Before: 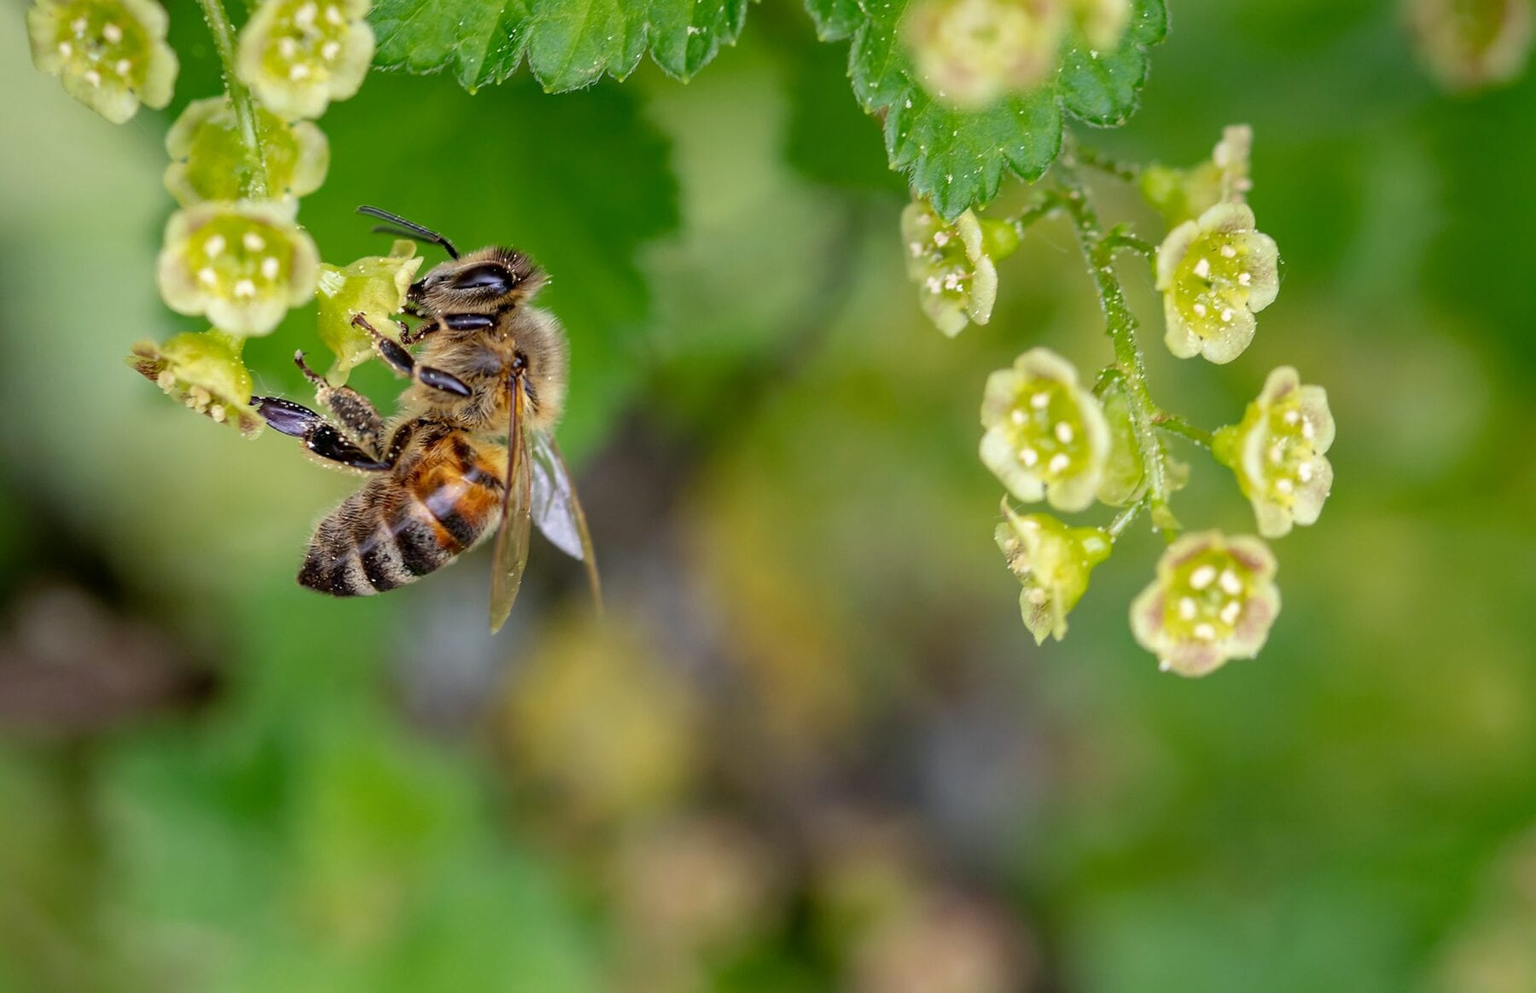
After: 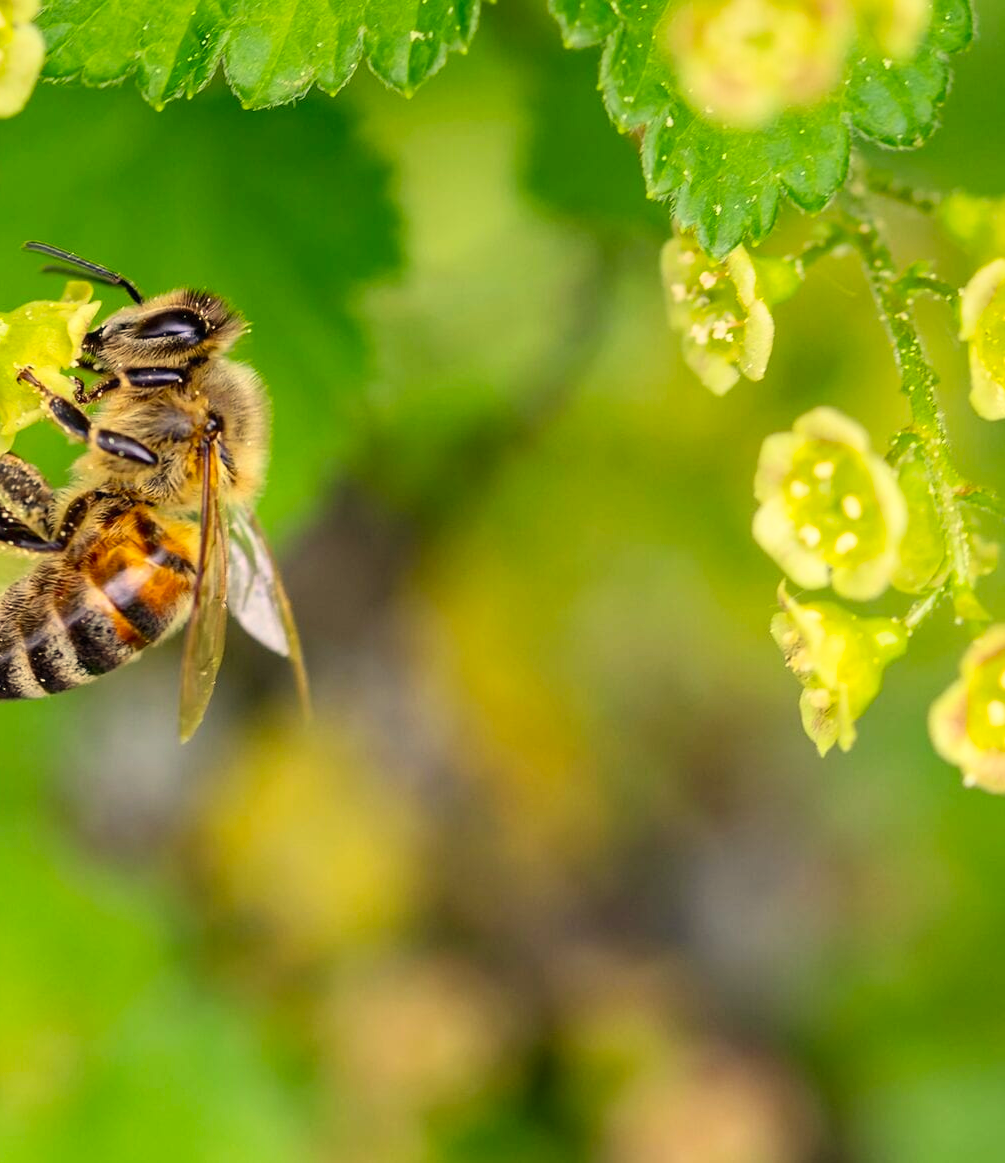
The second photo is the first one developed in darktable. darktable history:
crop: left 21.994%, right 22.129%, bottom 0.013%
contrast brightness saturation: contrast 0.195, brightness 0.163, saturation 0.22
color correction: highlights a* 2.35, highlights b* 22.89
